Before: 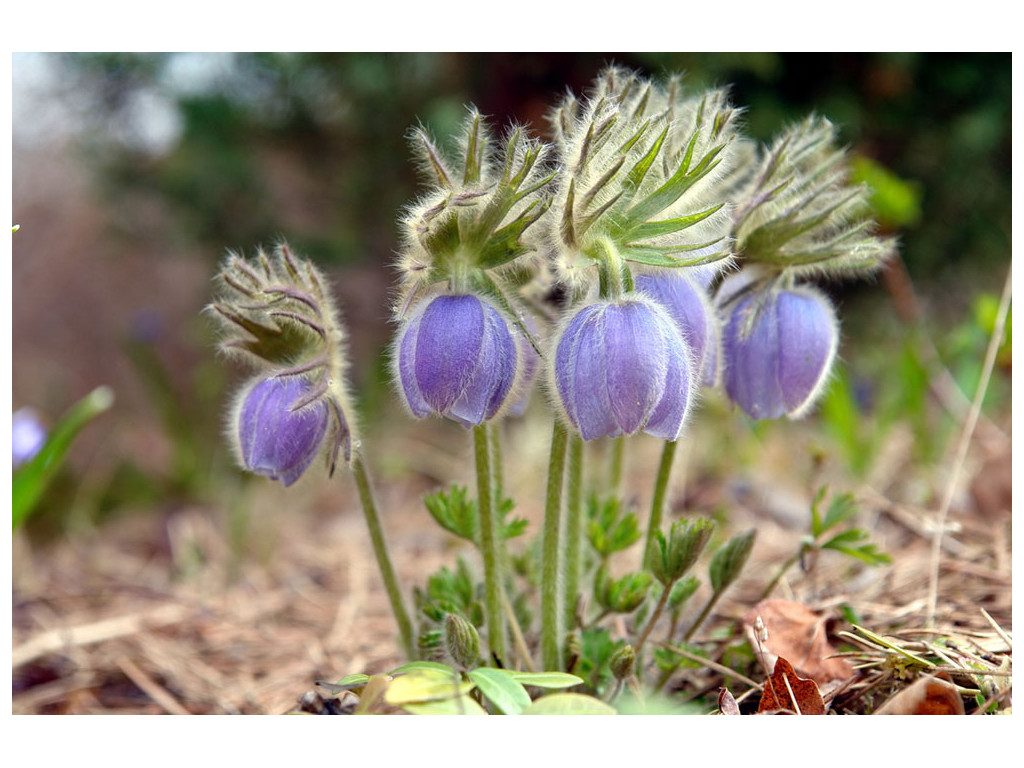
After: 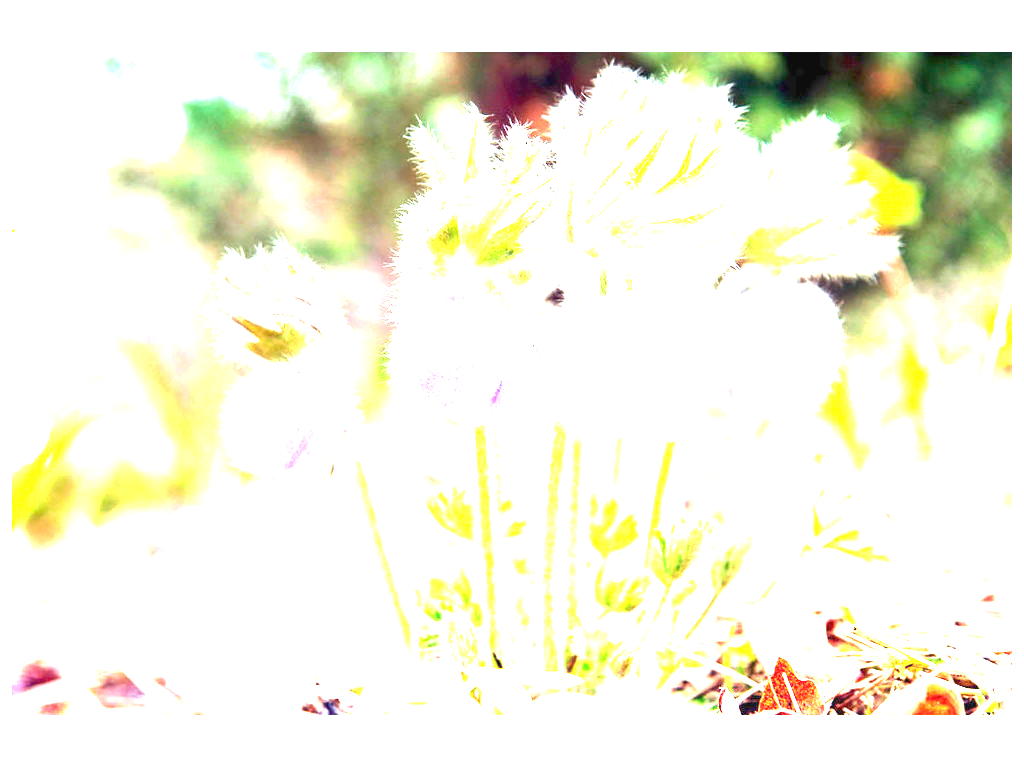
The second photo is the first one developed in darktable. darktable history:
exposure: black level correction 0, exposure 4 EV, compensate exposure bias true, compensate highlight preservation false
